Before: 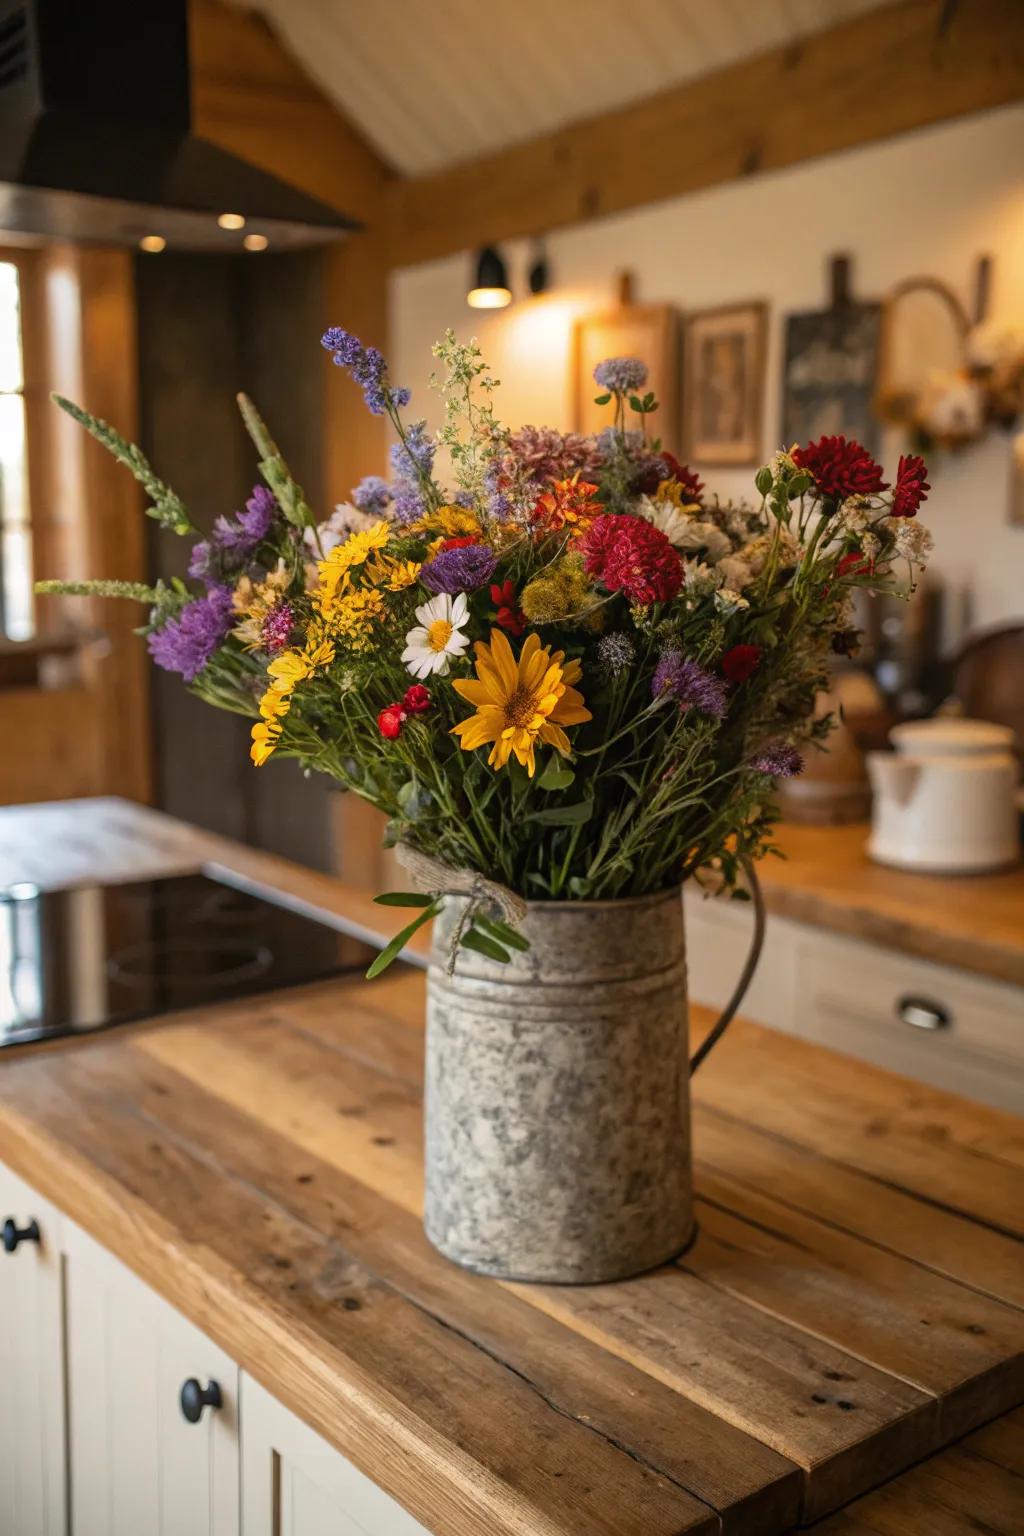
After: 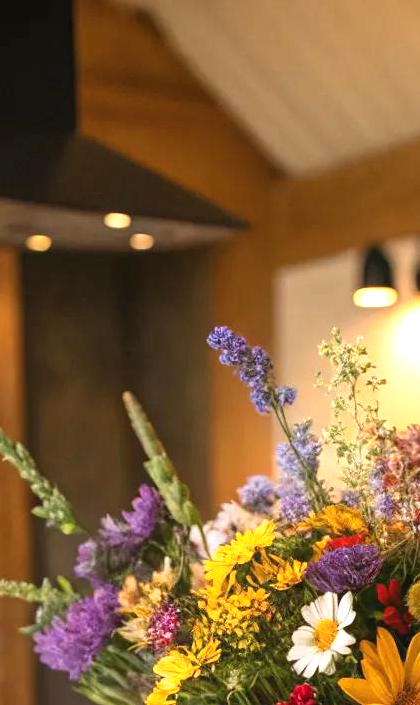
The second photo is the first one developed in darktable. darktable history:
crop and rotate: left 11.171%, top 0.072%, right 47.806%, bottom 53.97%
exposure: black level correction 0, exposure 0.695 EV, compensate highlight preservation false
contrast equalizer: octaves 7, y [[0.5, 0.5, 0.468, 0.5, 0.5, 0.5], [0.5 ×6], [0.5 ×6], [0 ×6], [0 ×6]]
